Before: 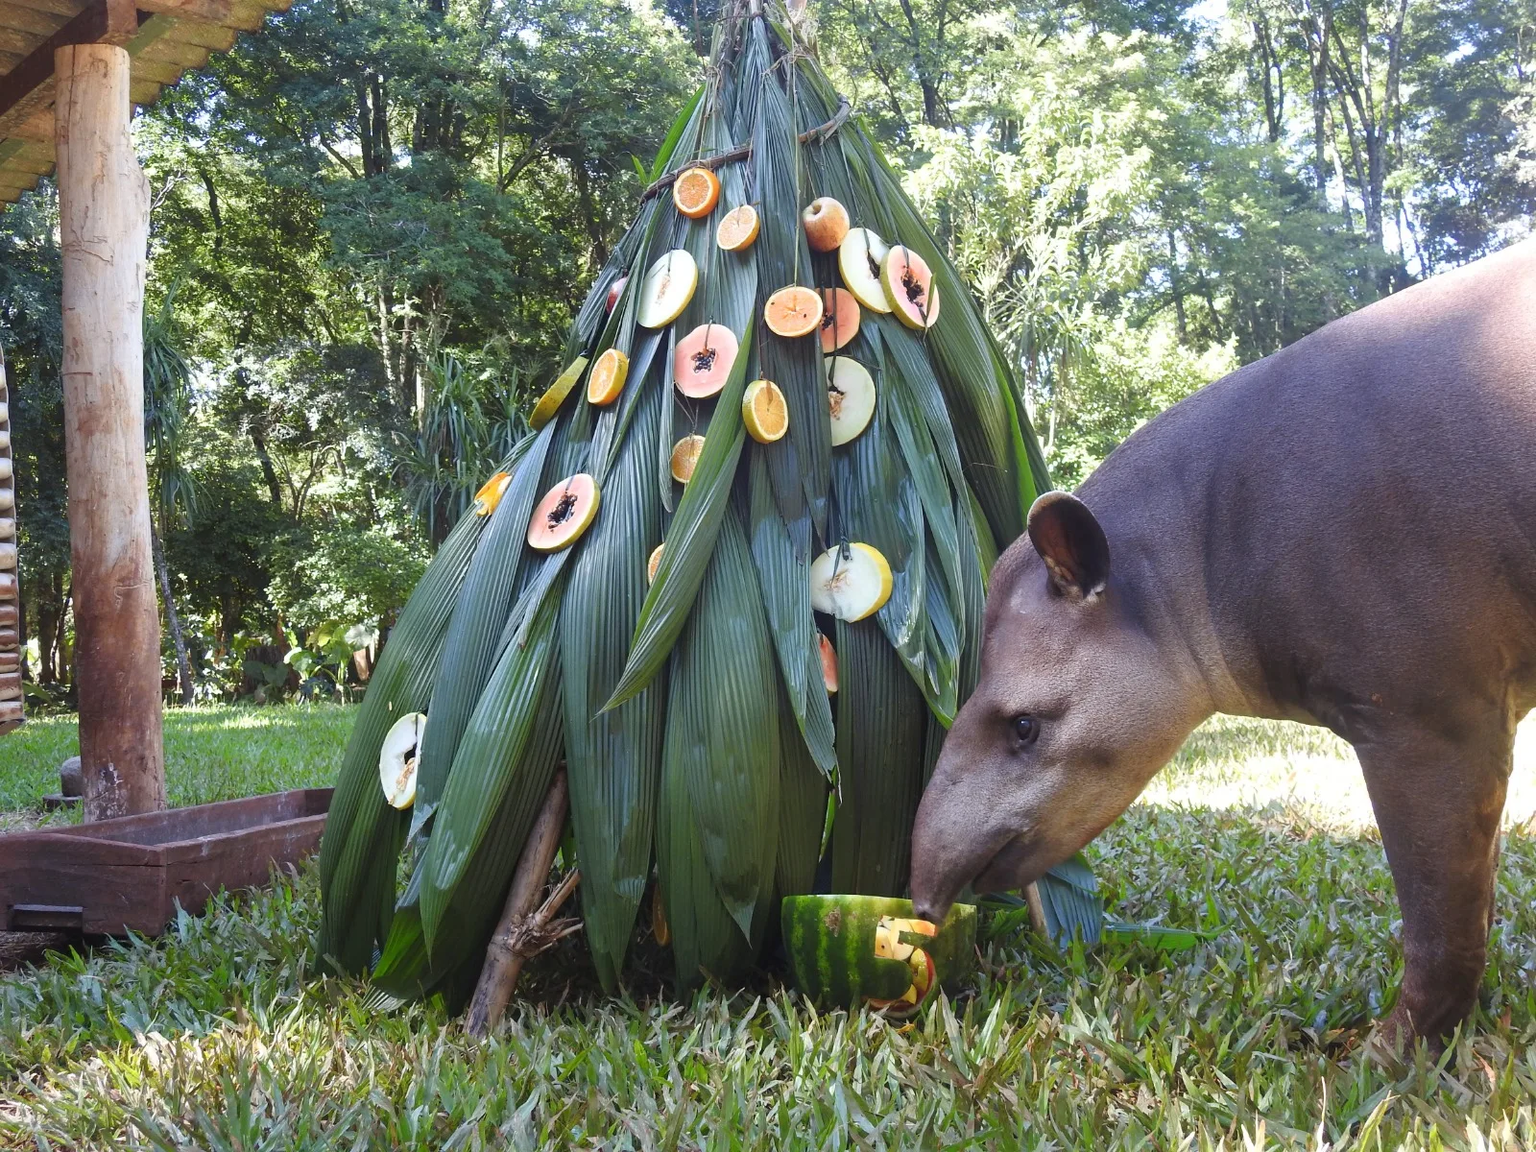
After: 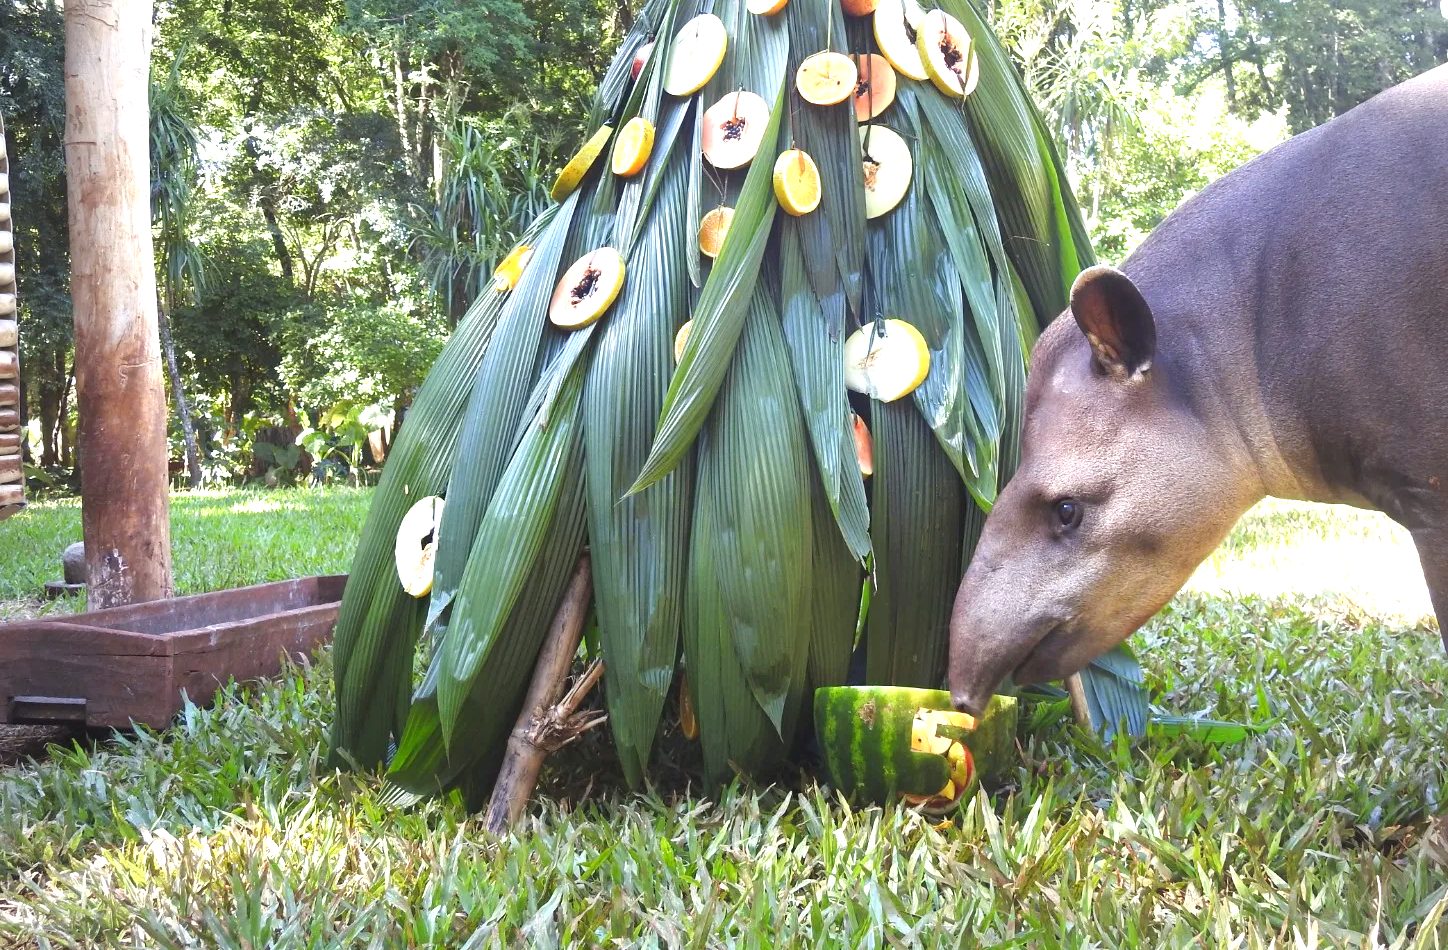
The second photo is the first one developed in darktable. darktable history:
exposure: black level correction 0, exposure 1 EV, compensate highlight preservation false
crop: top 20.535%, right 9.445%, bottom 0.267%
color correction: highlights b* 2.96
vignetting: fall-off radius 60.9%, unbound false
